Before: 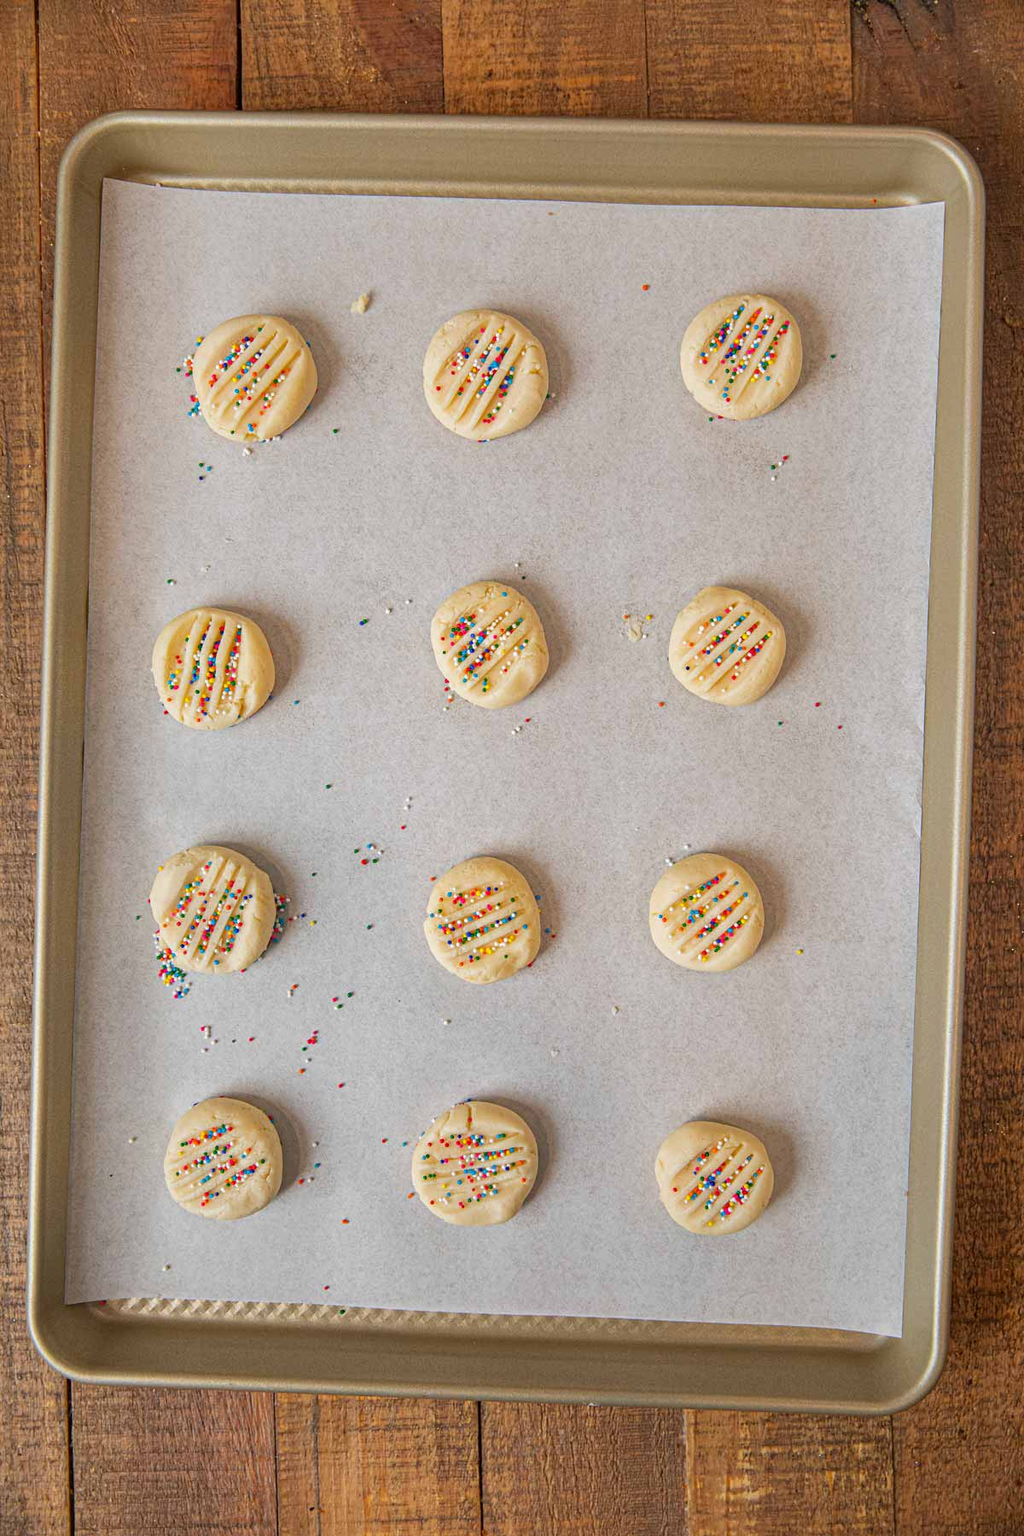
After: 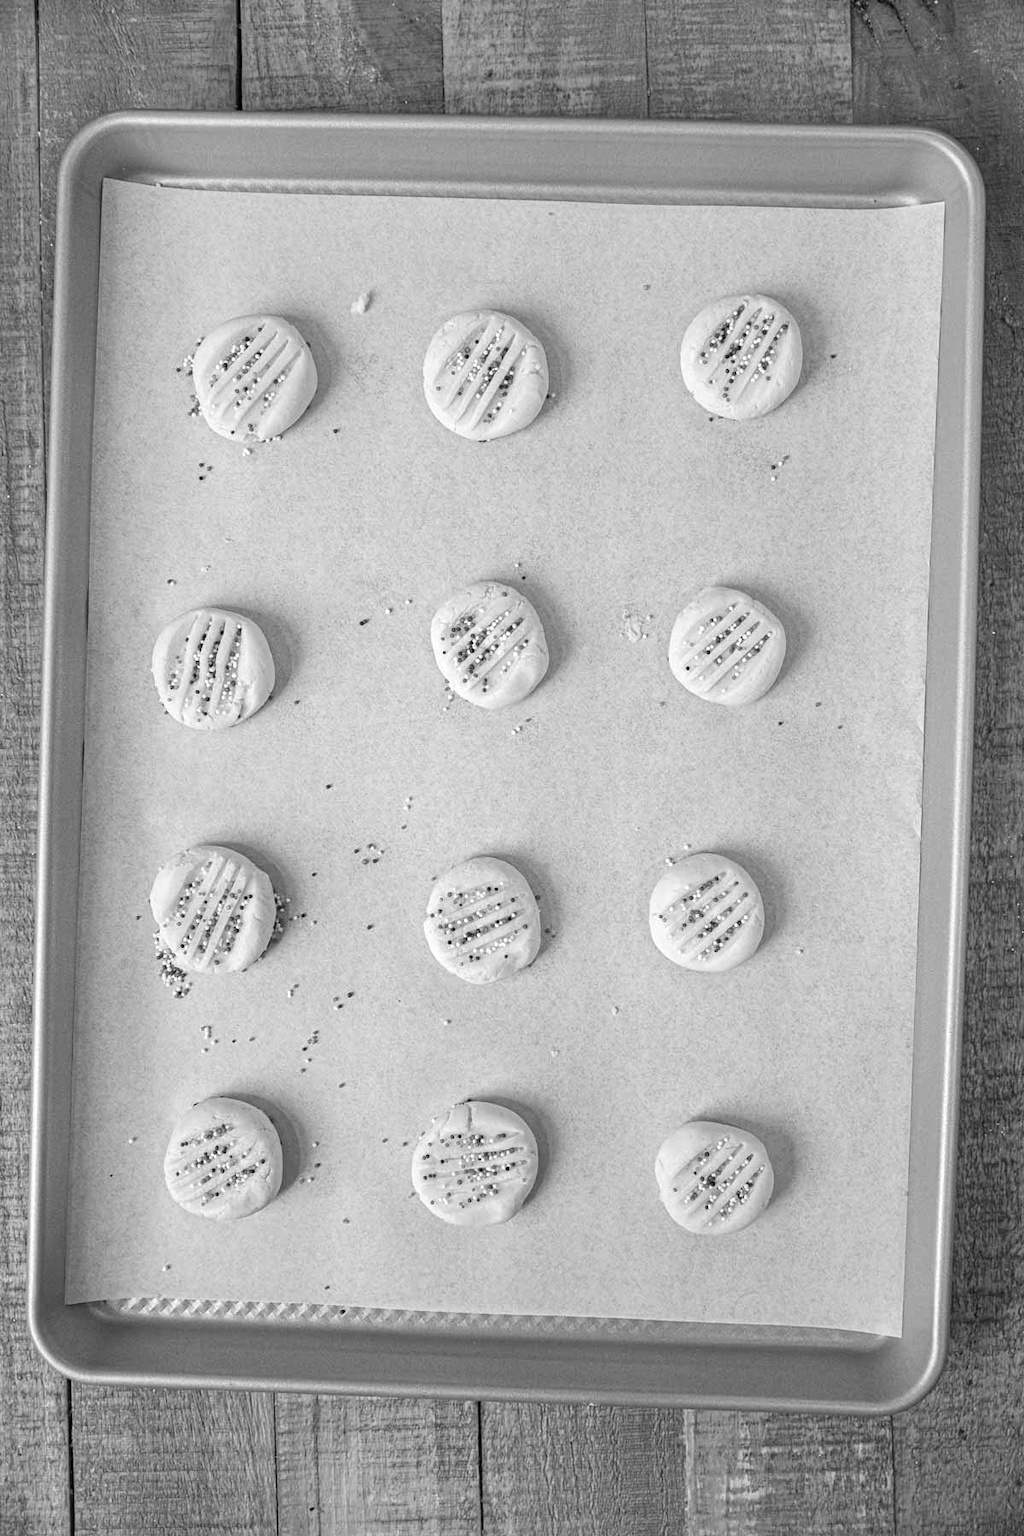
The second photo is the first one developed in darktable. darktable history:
white balance: red 1.467, blue 0.684
monochrome: on, module defaults
